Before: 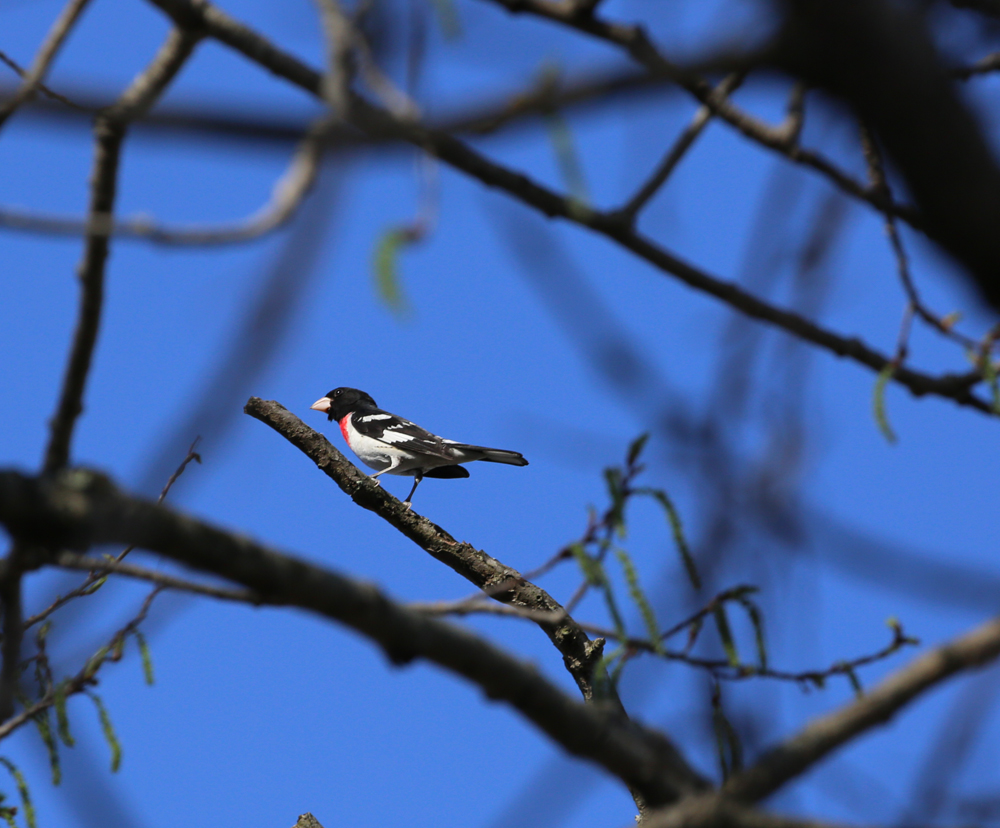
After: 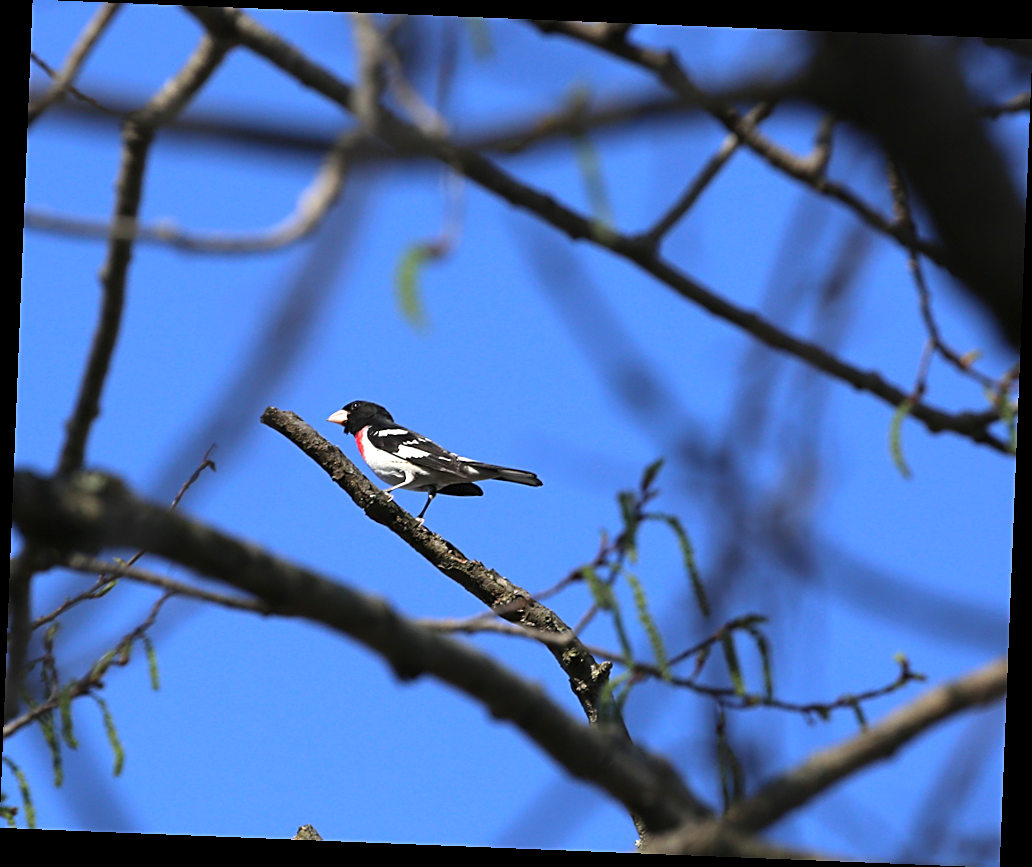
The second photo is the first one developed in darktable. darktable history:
sharpen: on, module defaults
crop and rotate: angle -2.29°
exposure: exposure 0.61 EV, compensate highlight preservation false
